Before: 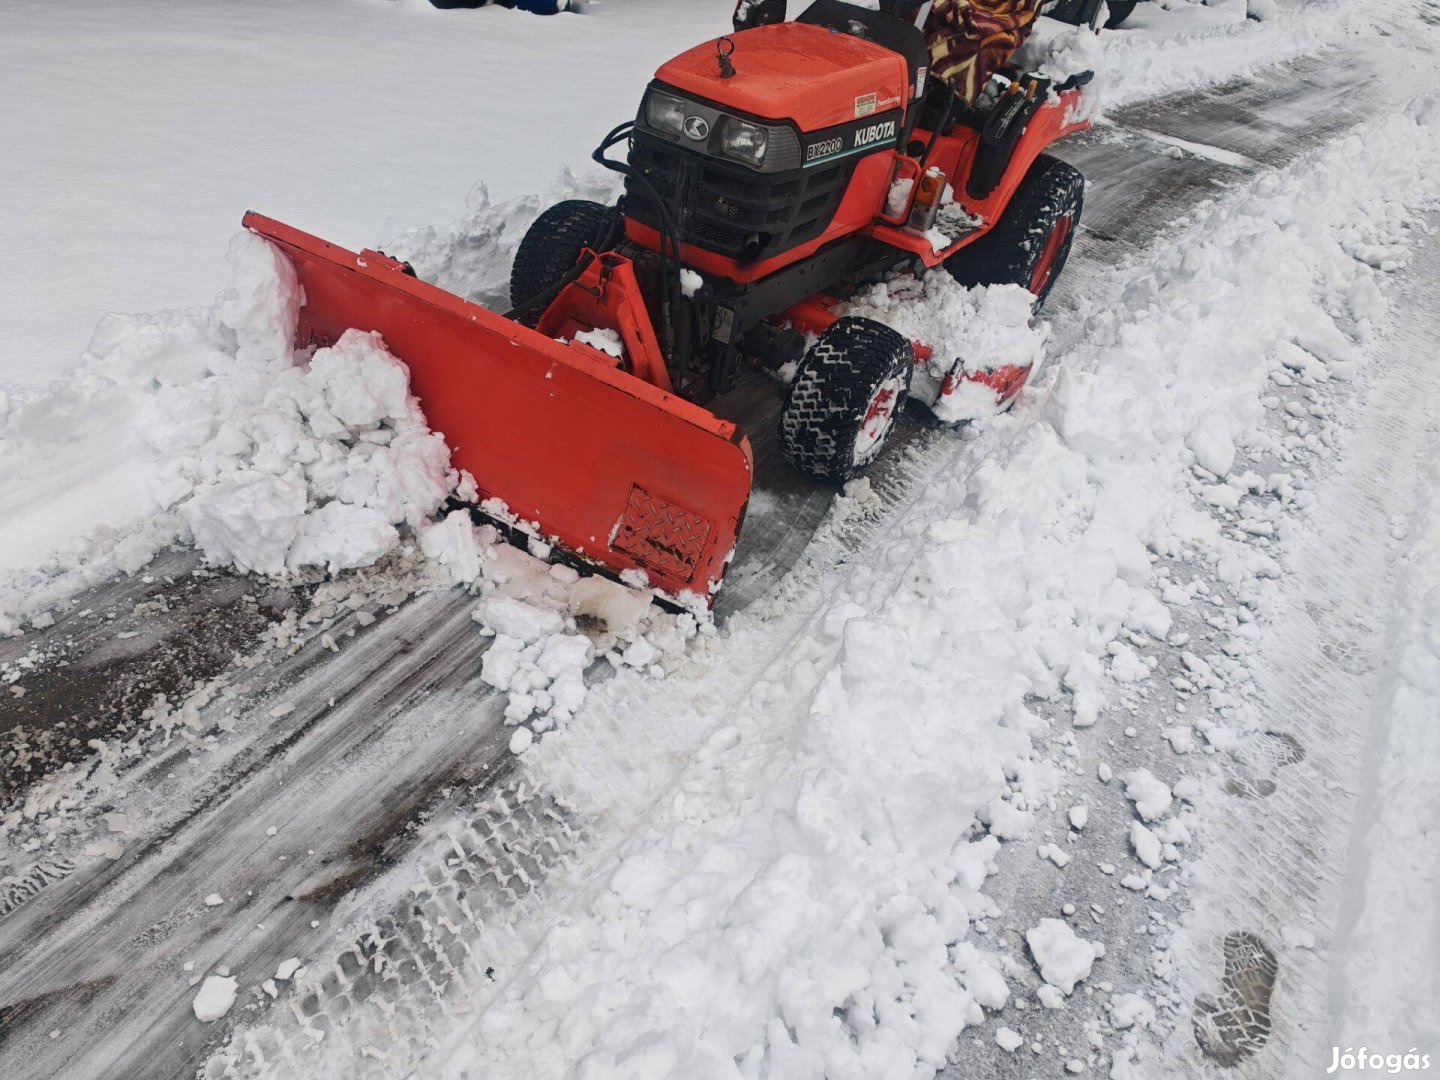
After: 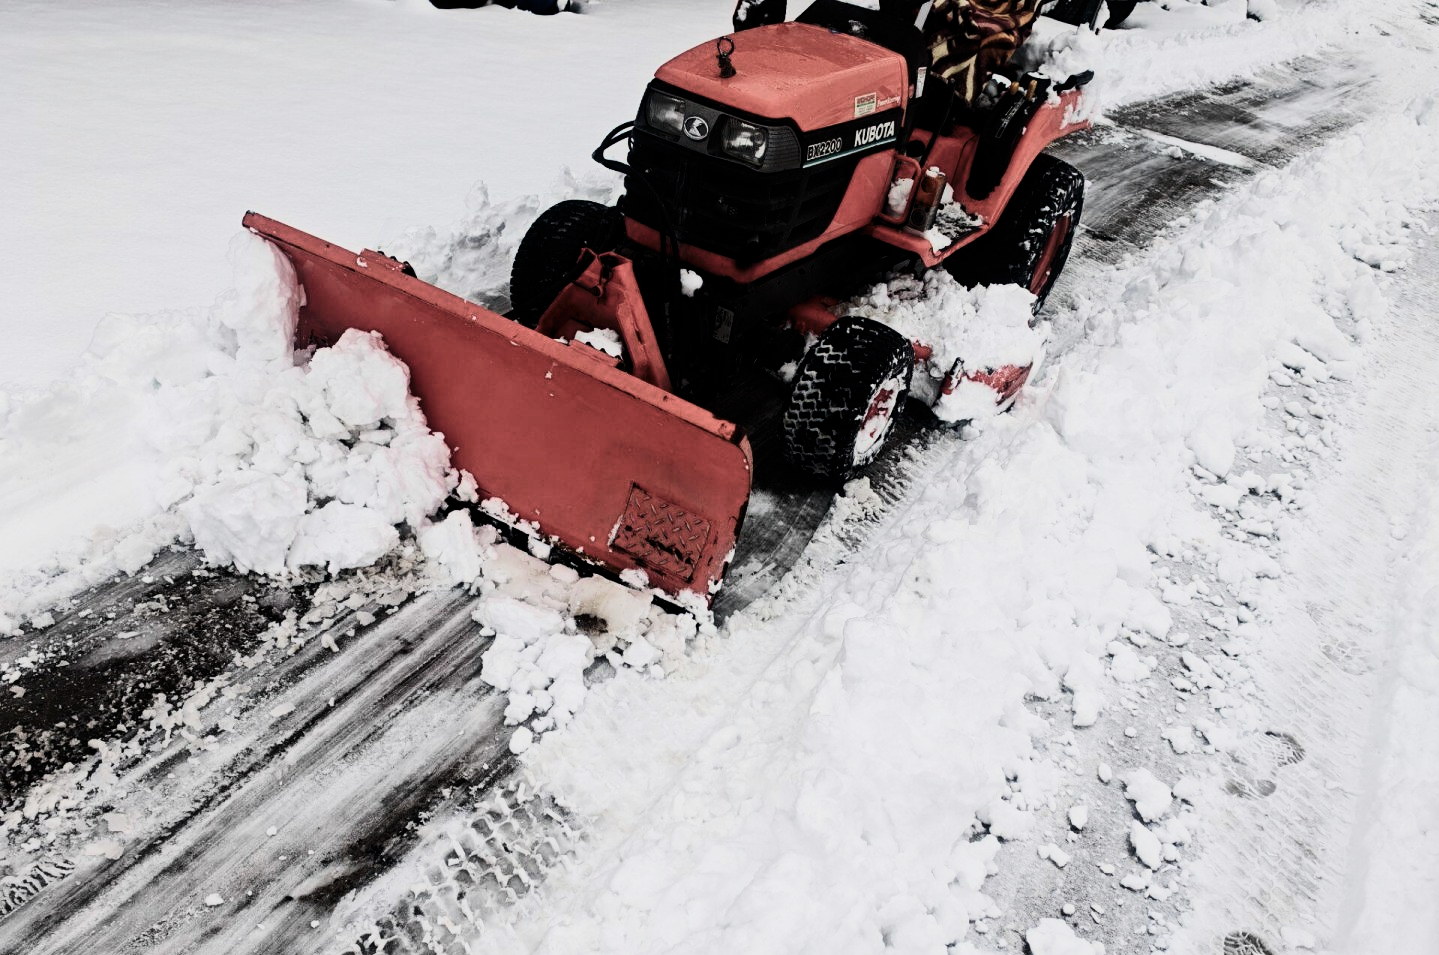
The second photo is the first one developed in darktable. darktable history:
crop and rotate: top 0%, bottom 11.55%
contrast brightness saturation: contrast 0.294
filmic rgb: black relative exposure -5.09 EV, white relative exposure 3.98 EV, hardness 2.89, contrast 1.299, highlights saturation mix -9.07%, color science v4 (2020)
